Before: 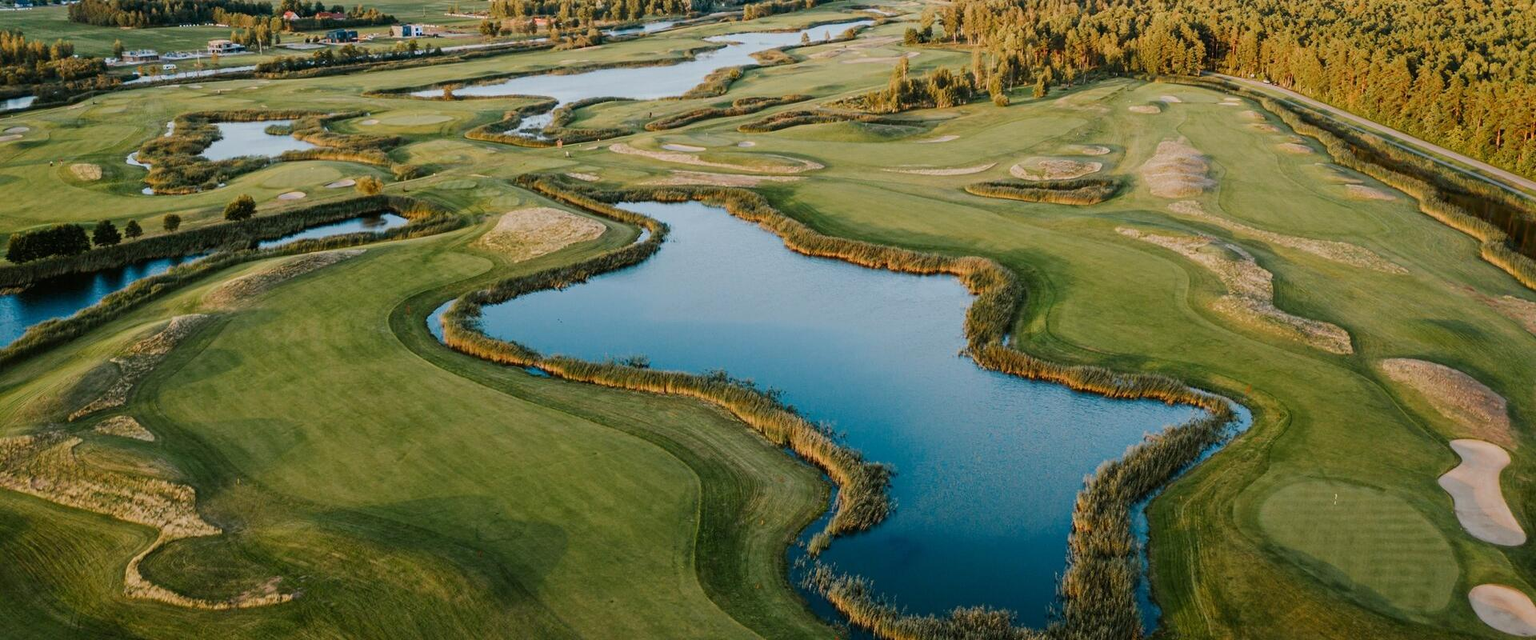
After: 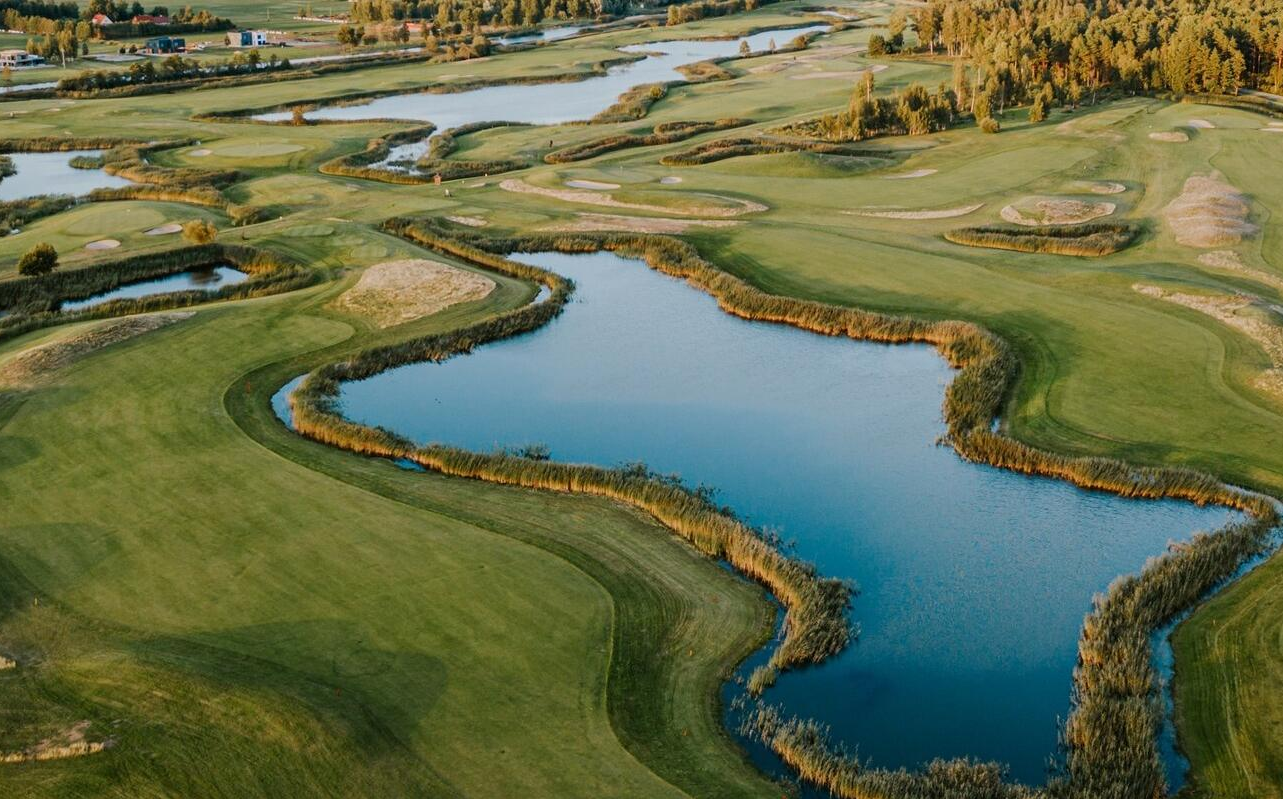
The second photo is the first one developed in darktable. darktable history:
crop and rotate: left 13.671%, right 19.461%
